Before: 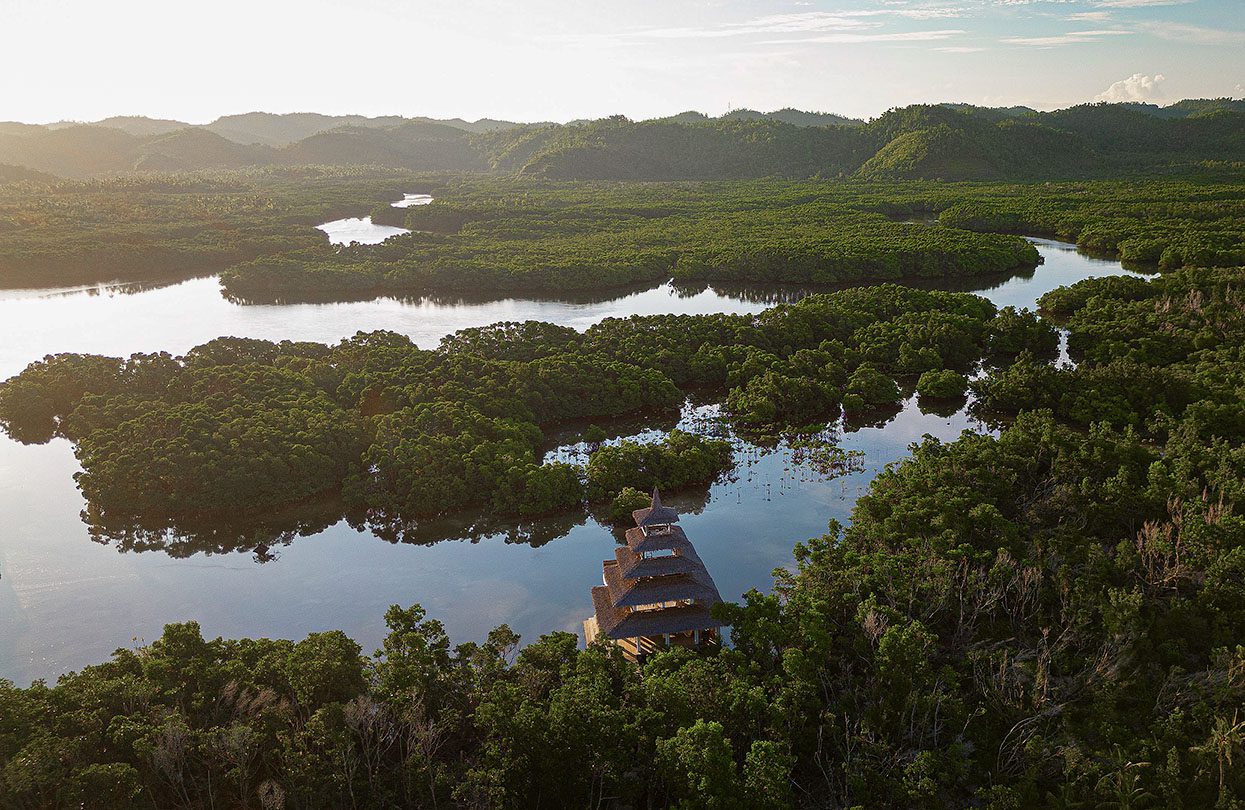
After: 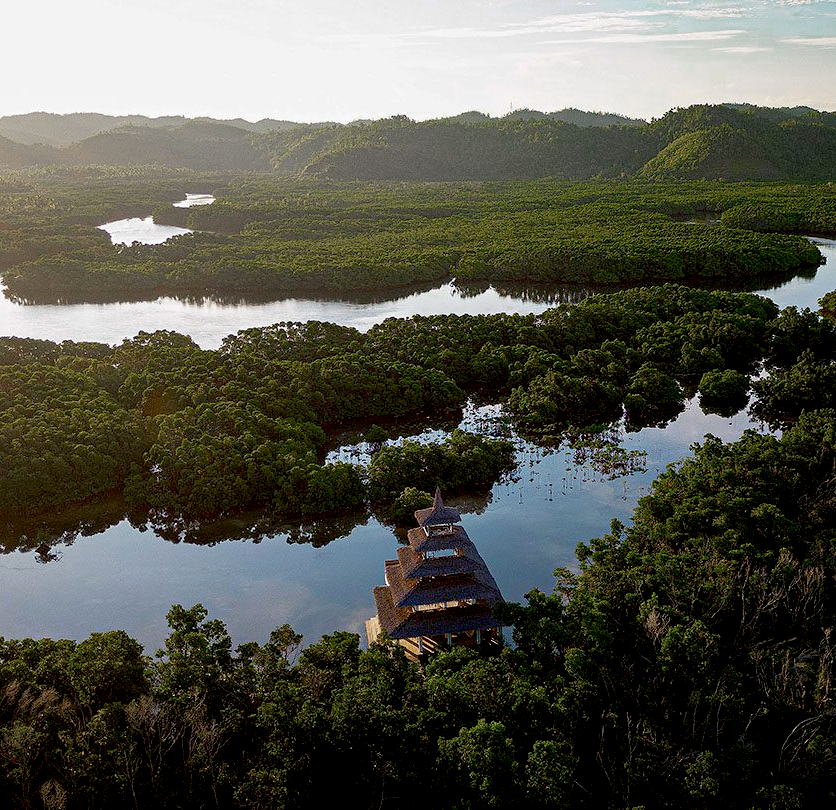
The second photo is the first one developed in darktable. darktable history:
color zones: curves: ch0 [(0, 0.558) (0.143, 0.548) (0.286, 0.447) (0.429, 0.259) (0.571, 0.5) (0.714, 0.5) (0.857, 0.593) (1, 0.558)]; ch1 [(0, 0.543) (0.01, 0.544) (0.12, 0.492) (0.248, 0.458) (0.5, 0.534) (0.748, 0.5) (0.99, 0.469) (1, 0.543)]; ch2 [(0, 0.507) (0.143, 0.522) (0.286, 0.505) (0.429, 0.5) (0.571, 0.5) (0.714, 0.5) (0.857, 0.5) (1, 0.507)]
exposure: black level correction 0.018, exposure -0.007 EV, compensate highlight preservation false
crop and rotate: left 17.551%, right 15.284%
